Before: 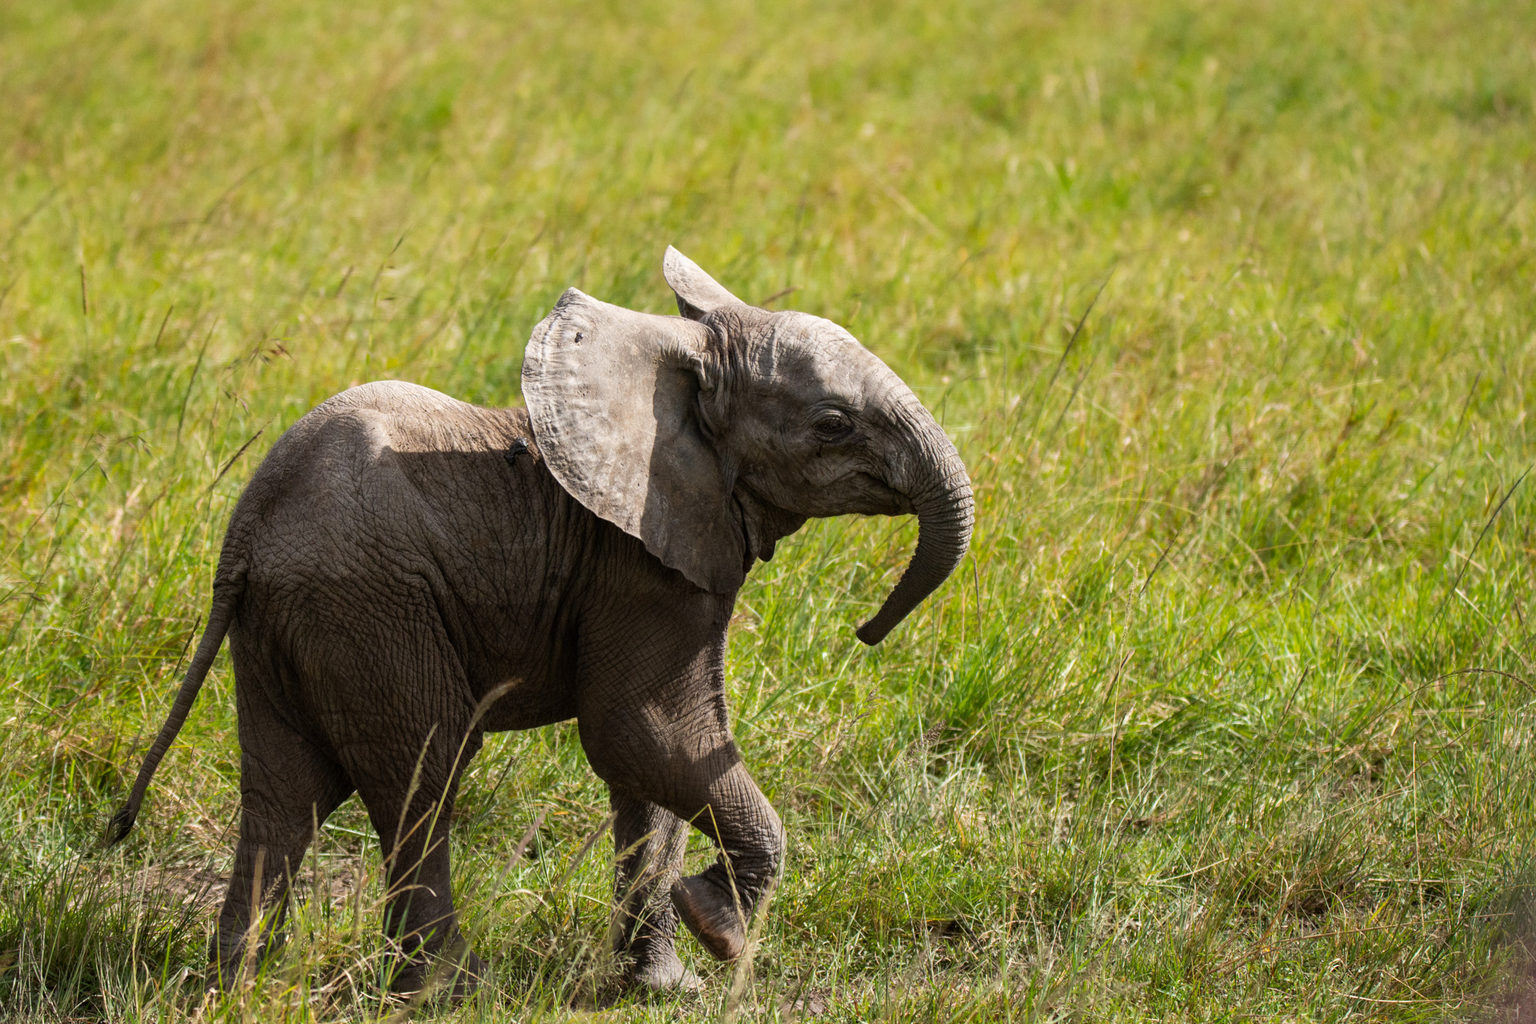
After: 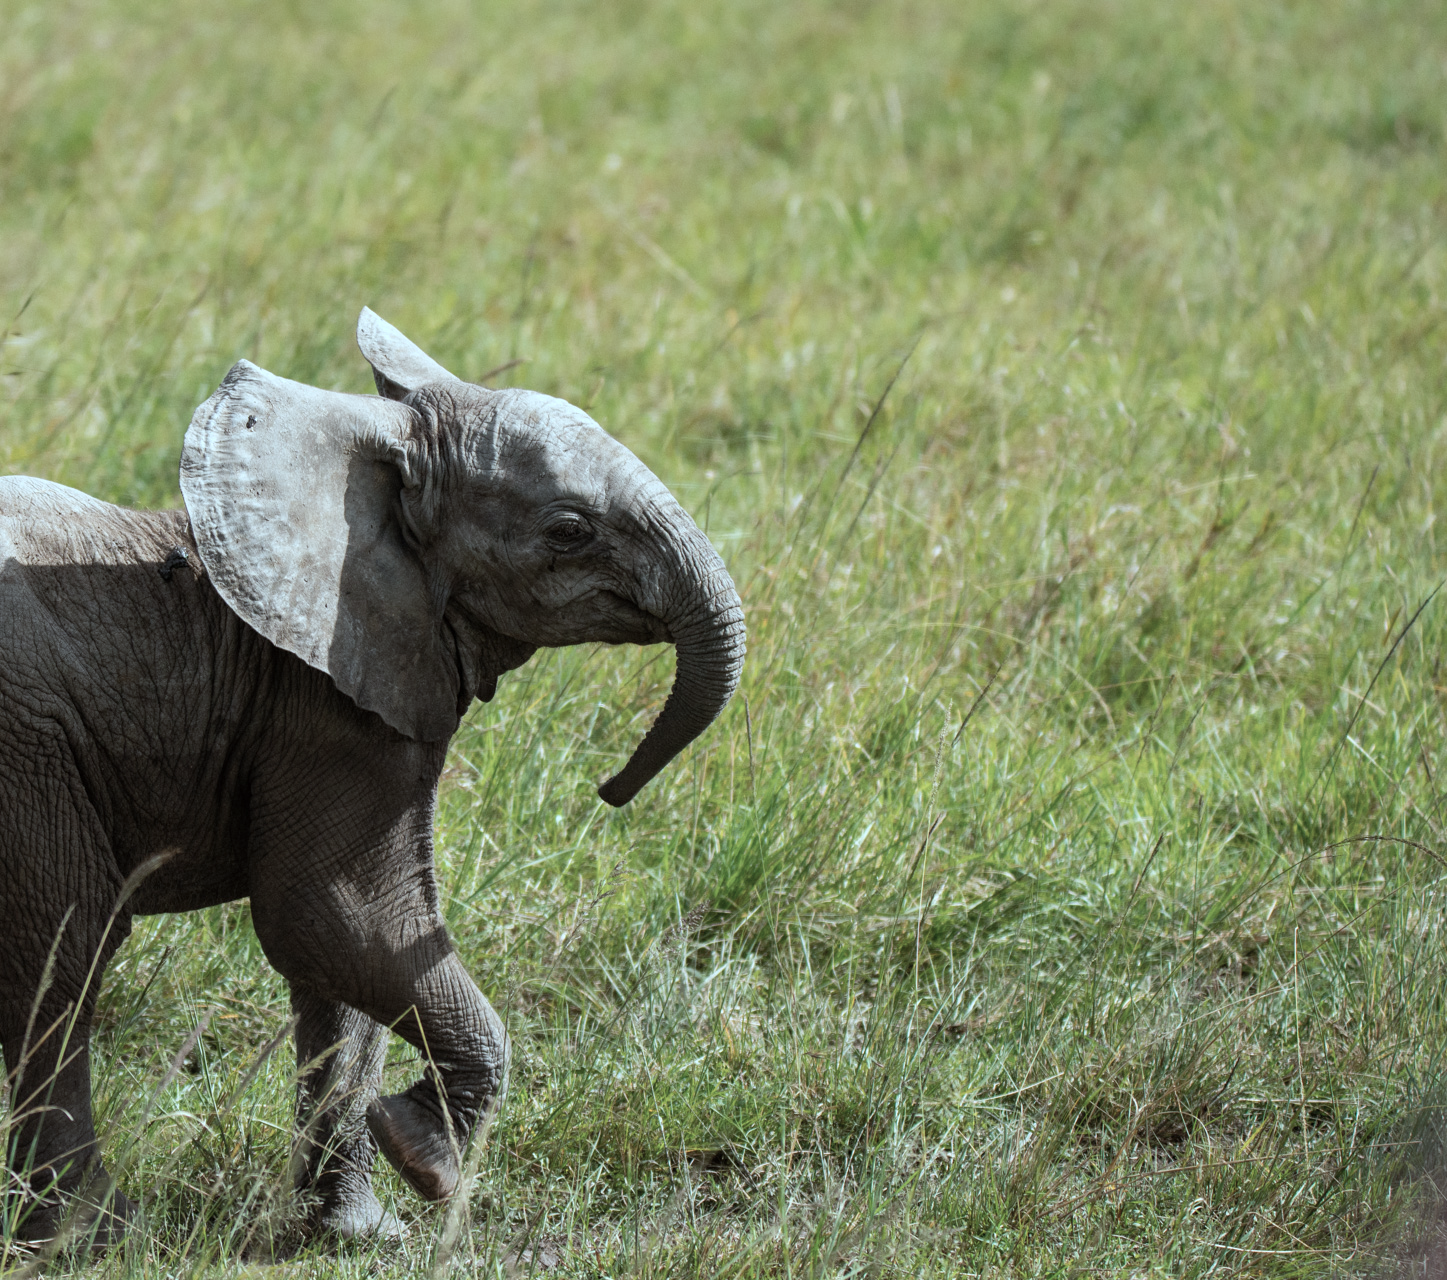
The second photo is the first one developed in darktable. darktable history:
color correction: highlights a* -12.64, highlights b* -18.1, saturation 0.7
crop and rotate: left 24.6%
